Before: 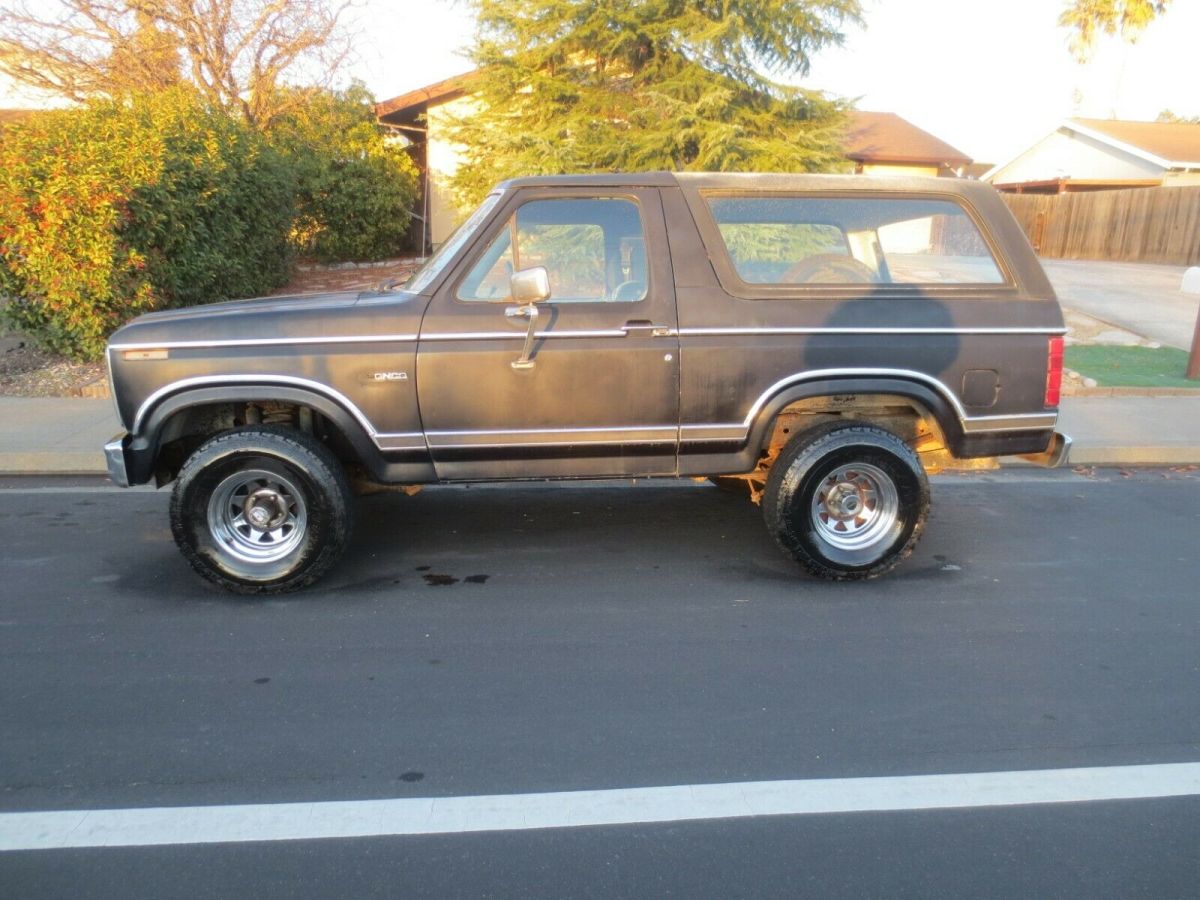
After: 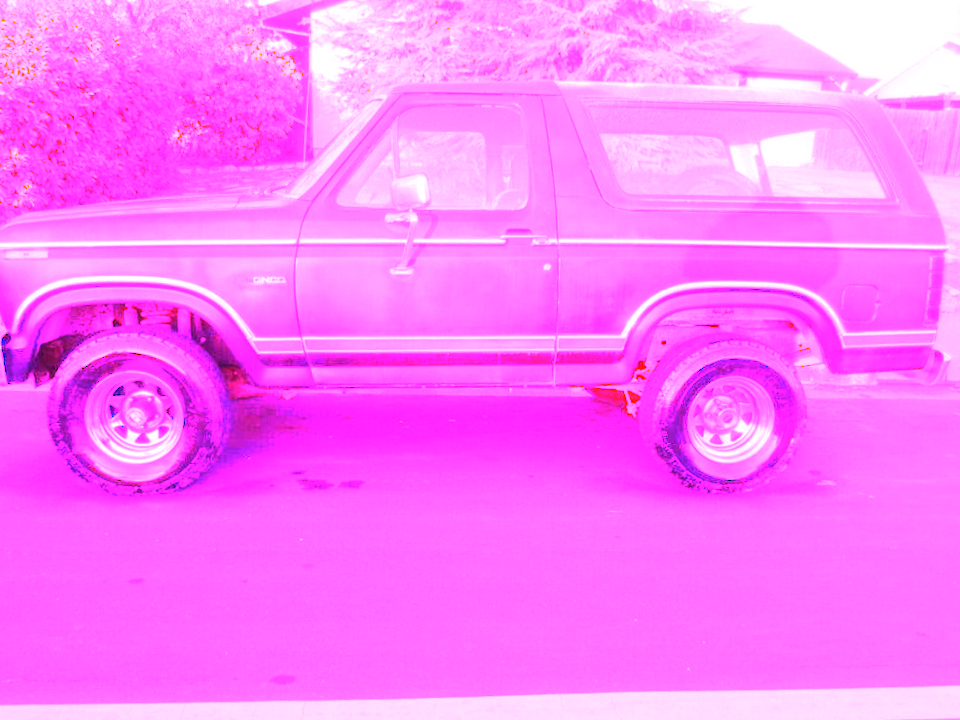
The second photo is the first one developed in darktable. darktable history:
crop and rotate: angle -3.27°, left 5.211%, top 5.211%, right 4.607%, bottom 4.607%
white balance: red 8, blue 8
rotate and perspective: rotation -2.12°, lens shift (vertical) 0.009, lens shift (horizontal) -0.008, automatic cropping original format, crop left 0.036, crop right 0.964, crop top 0.05, crop bottom 0.959
